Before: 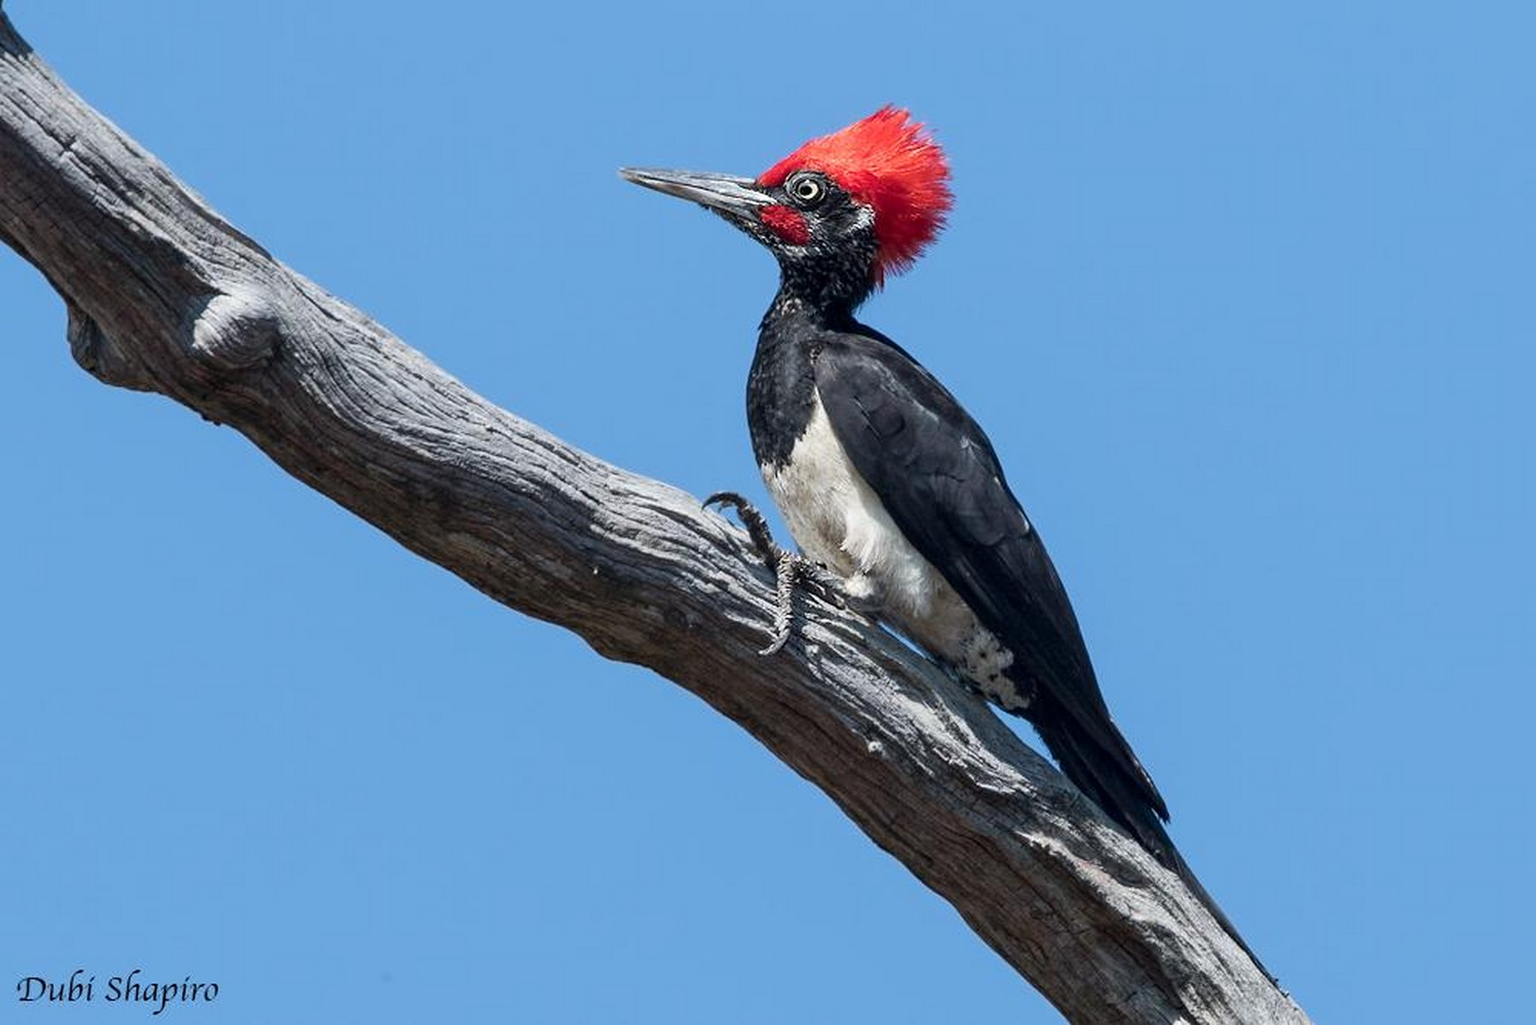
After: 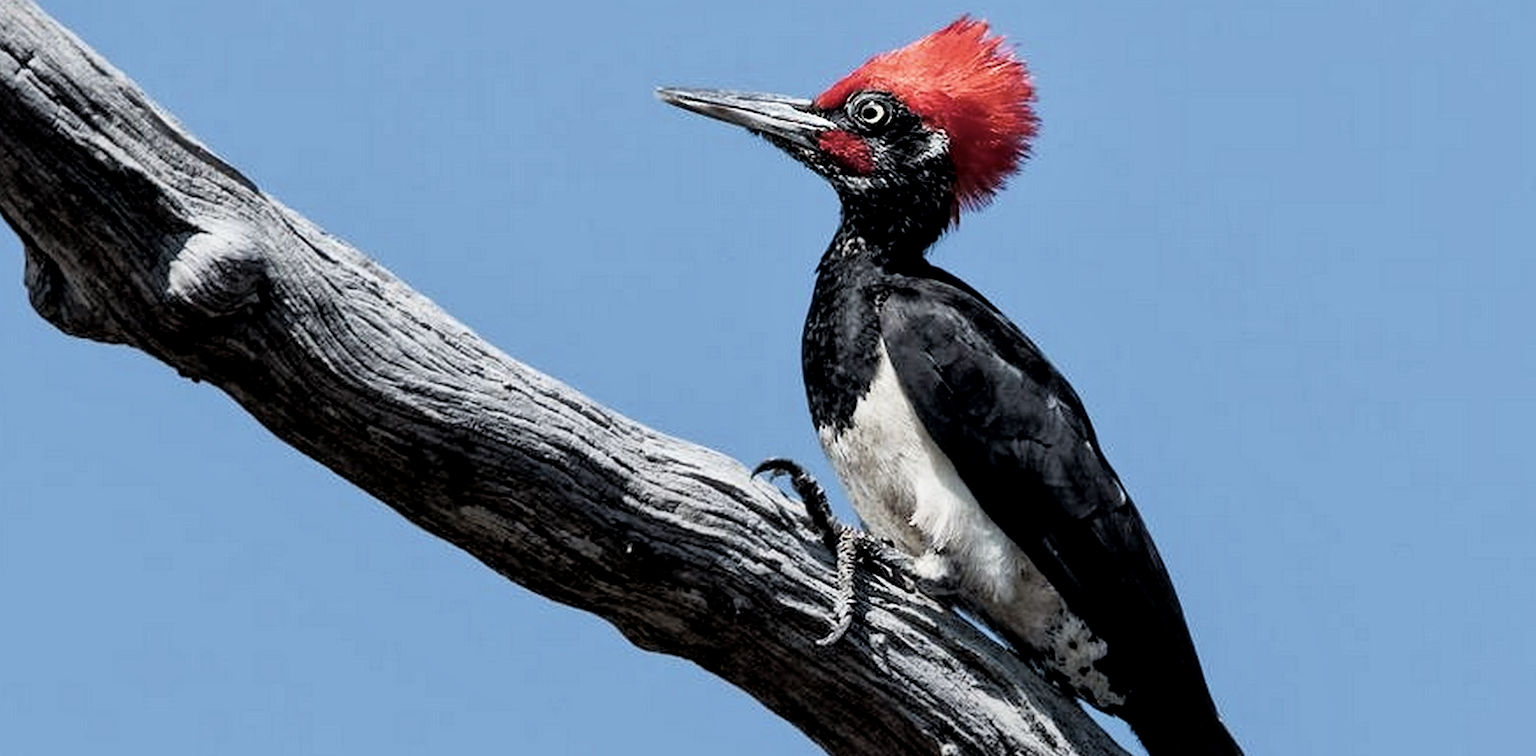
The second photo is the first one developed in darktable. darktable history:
local contrast: mode bilateral grid, contrast 20, coarseness 50, detail 159%, midtone range 0.2
filmic rgb: black relative exposure -5 EV, white relative exposure 3.2 EV, hardness 3.42, contrast 1.2, highlights saturation mix -50%
crop: left 3.015%, top 8.969%, right 9.647%, bottom 26.457%
contrast brightness saturation: saturation -0.17
